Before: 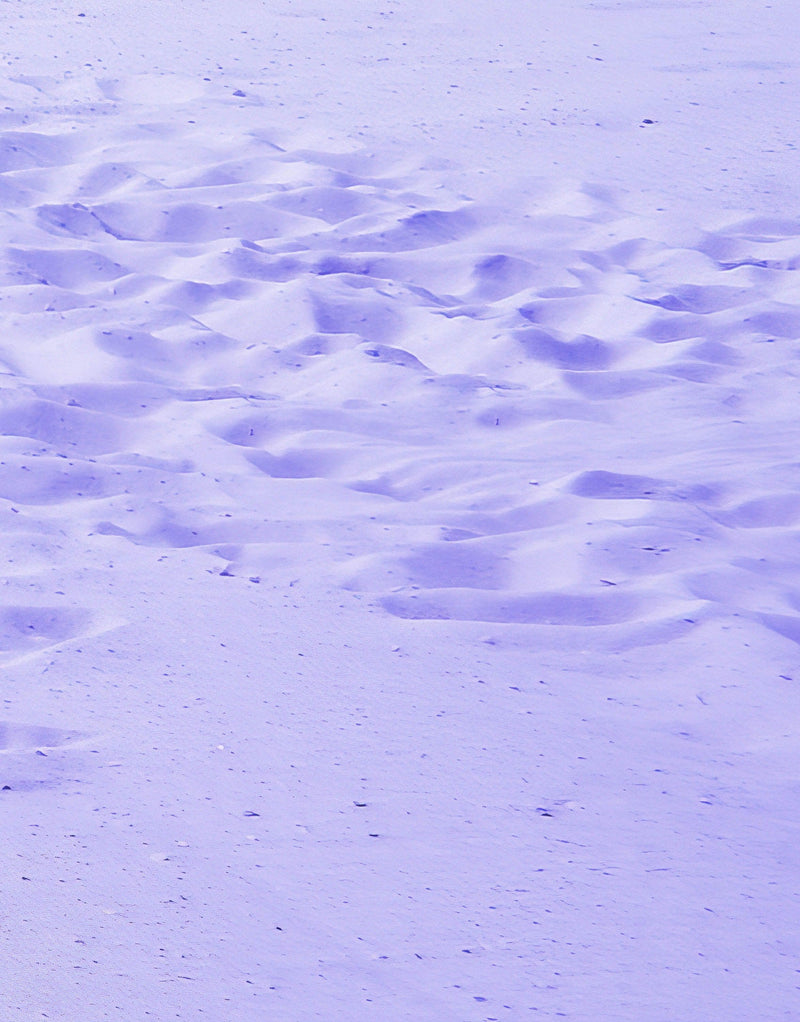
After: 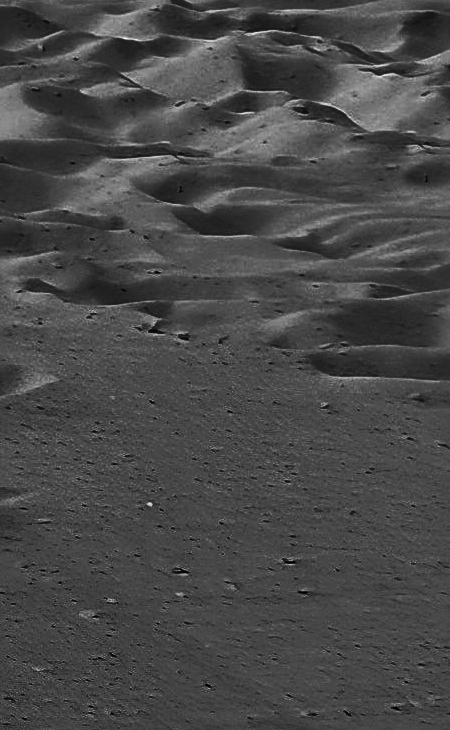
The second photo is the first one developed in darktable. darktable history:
shadows and highlights: radius 123.98, shadows 100, white point adjustment -3, highlights -100, highlights color adjustment 89.84%, soften with gaussian
crop: left 8.966%, top 23.852%, right 34.699%, bottom 4.703%
monochrome: on, module defaults
sharpen: radius 4
color correction: highlights a* 5.59, highlights b* 5.24, saturation 0.68
local contrast: on, module defaults
